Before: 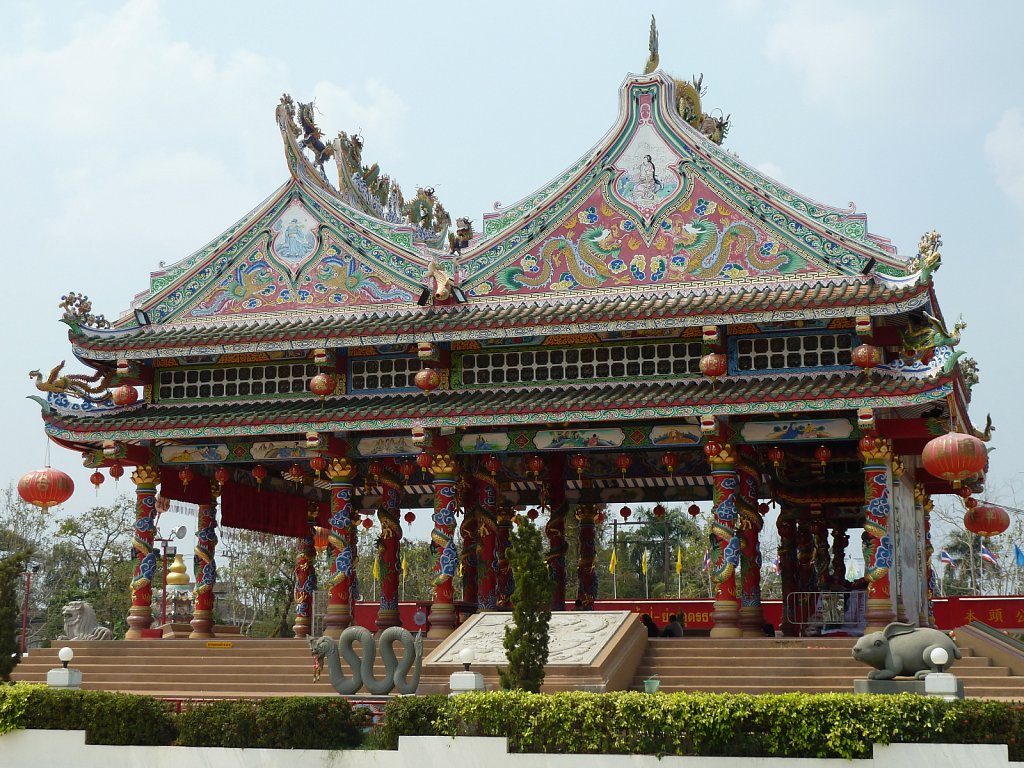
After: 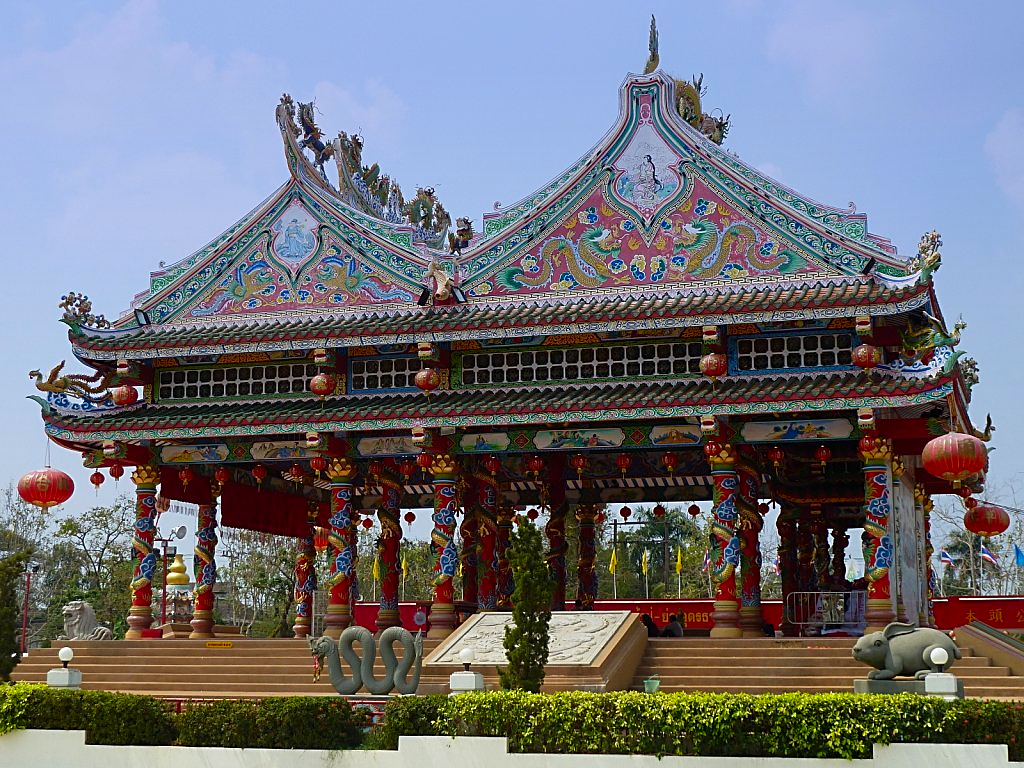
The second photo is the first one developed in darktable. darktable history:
graduated density: hue 238.83°, saturation 50%
contrast brightness saturation: brightness -0.02, saturation 0.35
sharpen: on, module defaults
